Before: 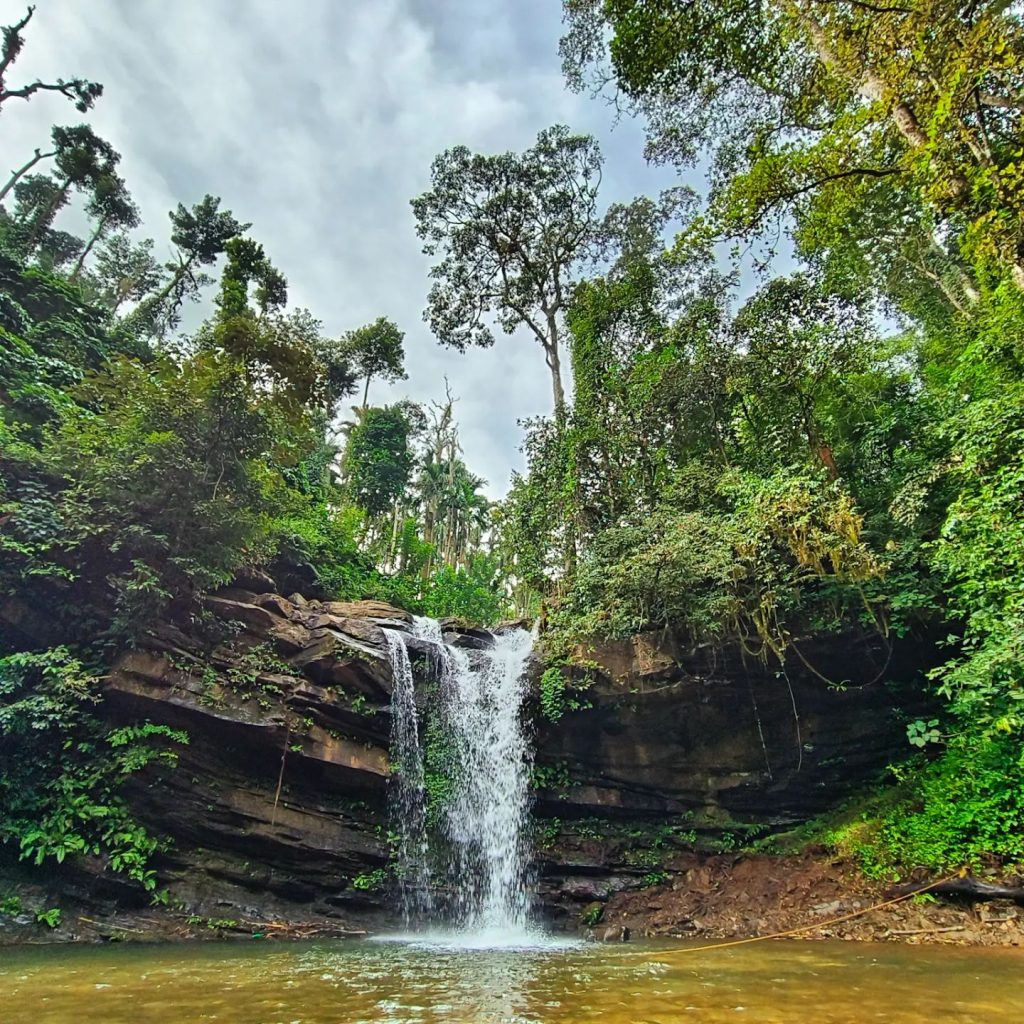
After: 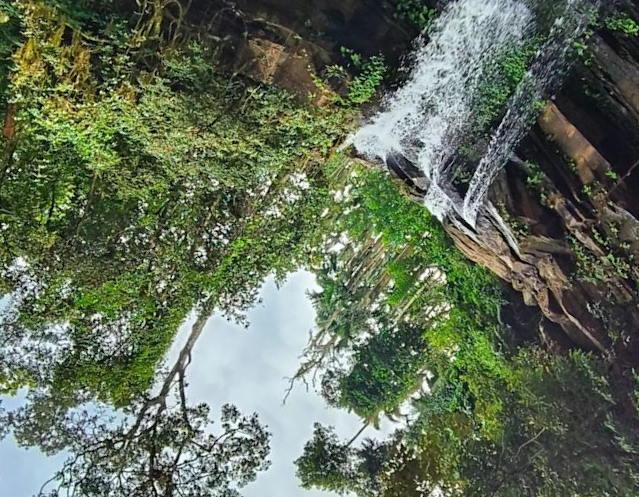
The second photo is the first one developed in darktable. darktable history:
crop and rotate: angle 146.74°, left 9.182%, top 15.661%, right 4.378%, bottom 17%
